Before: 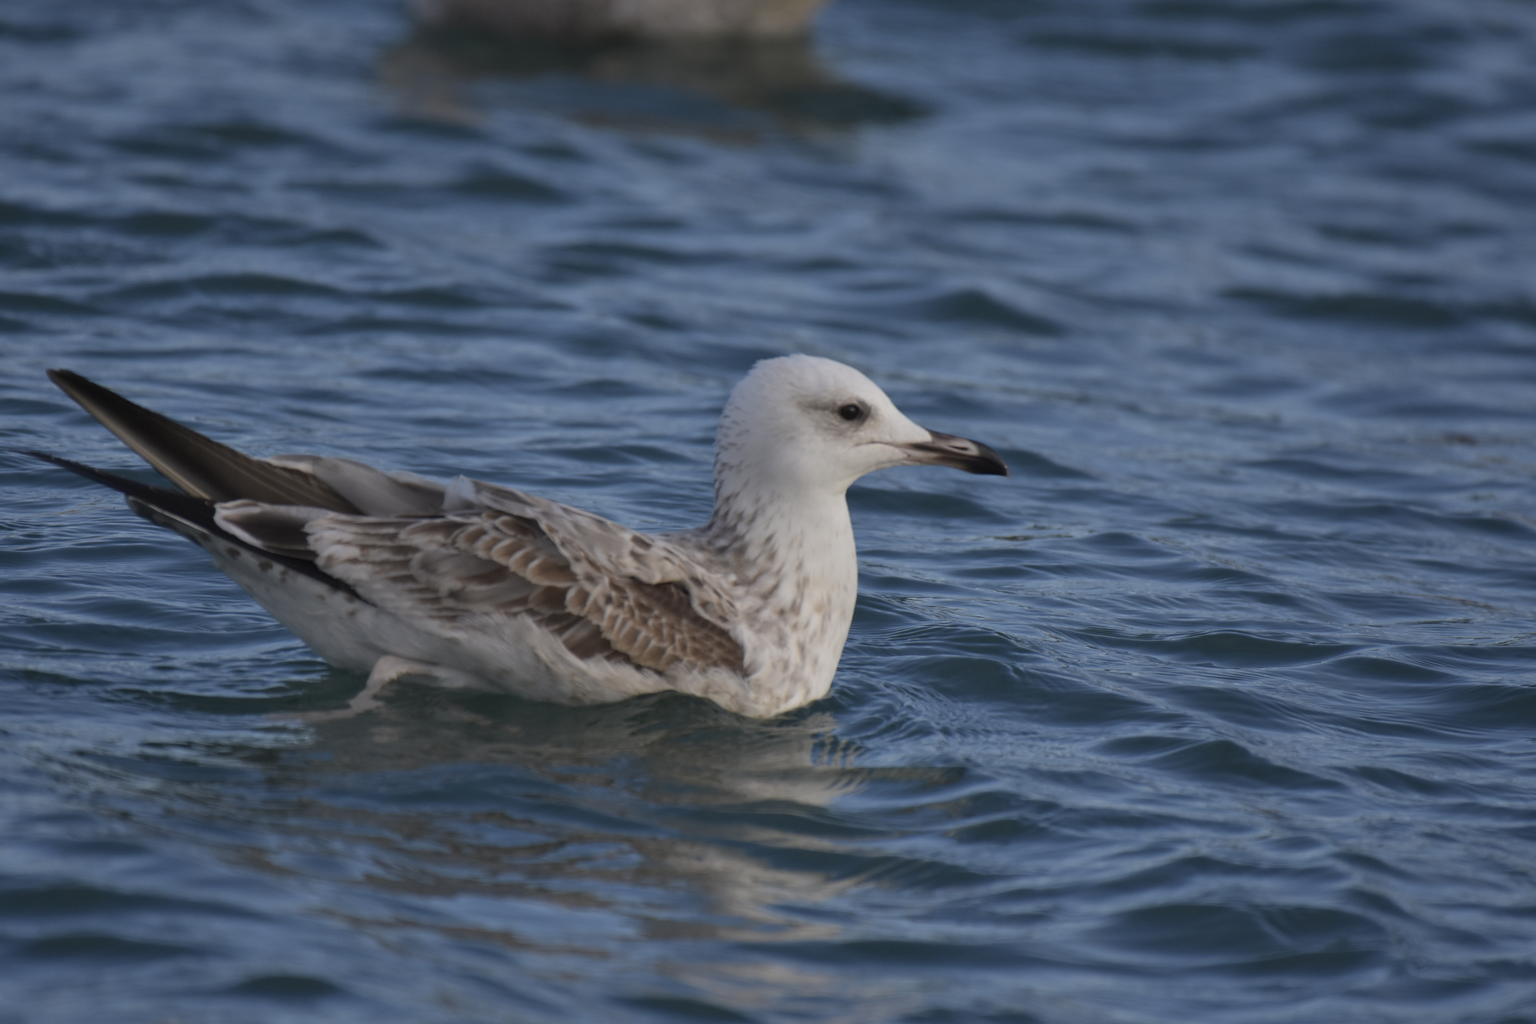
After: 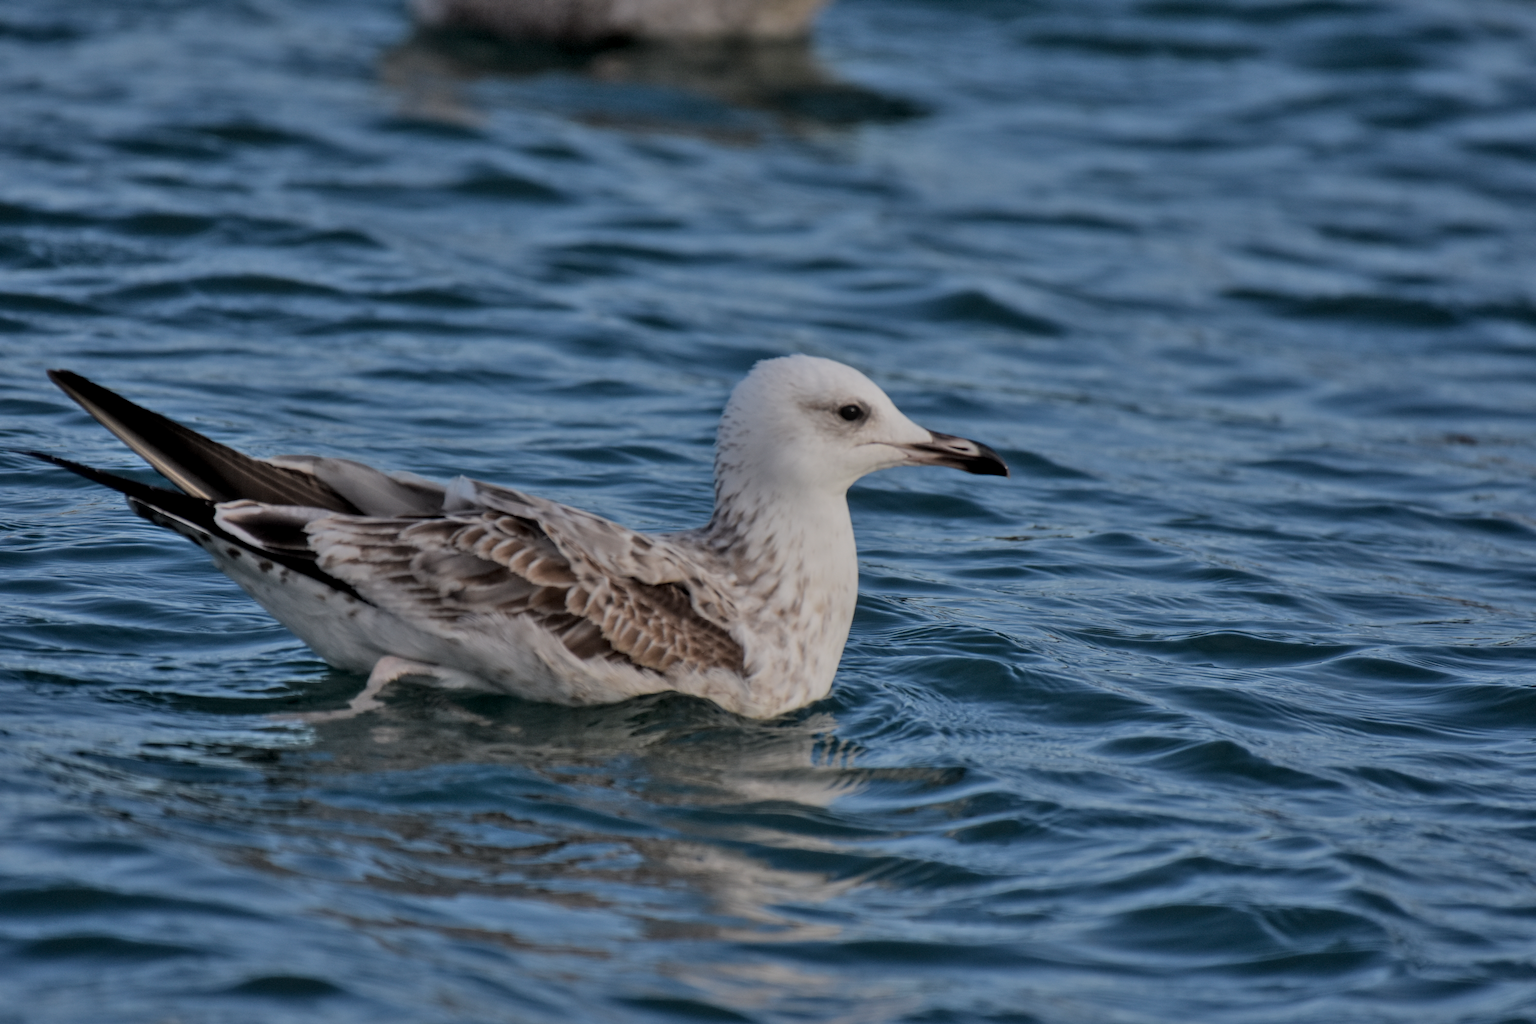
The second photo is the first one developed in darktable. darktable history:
shadows and highlights: shadows 52.17, highlights -28.58, soften with gaussian
local contrast: highlights 5%, shadows 1%, detail 134%
filmic rgb: black relative exposure -7.17 EV, white relative exposure 5.34 EV, hardness 3.03
